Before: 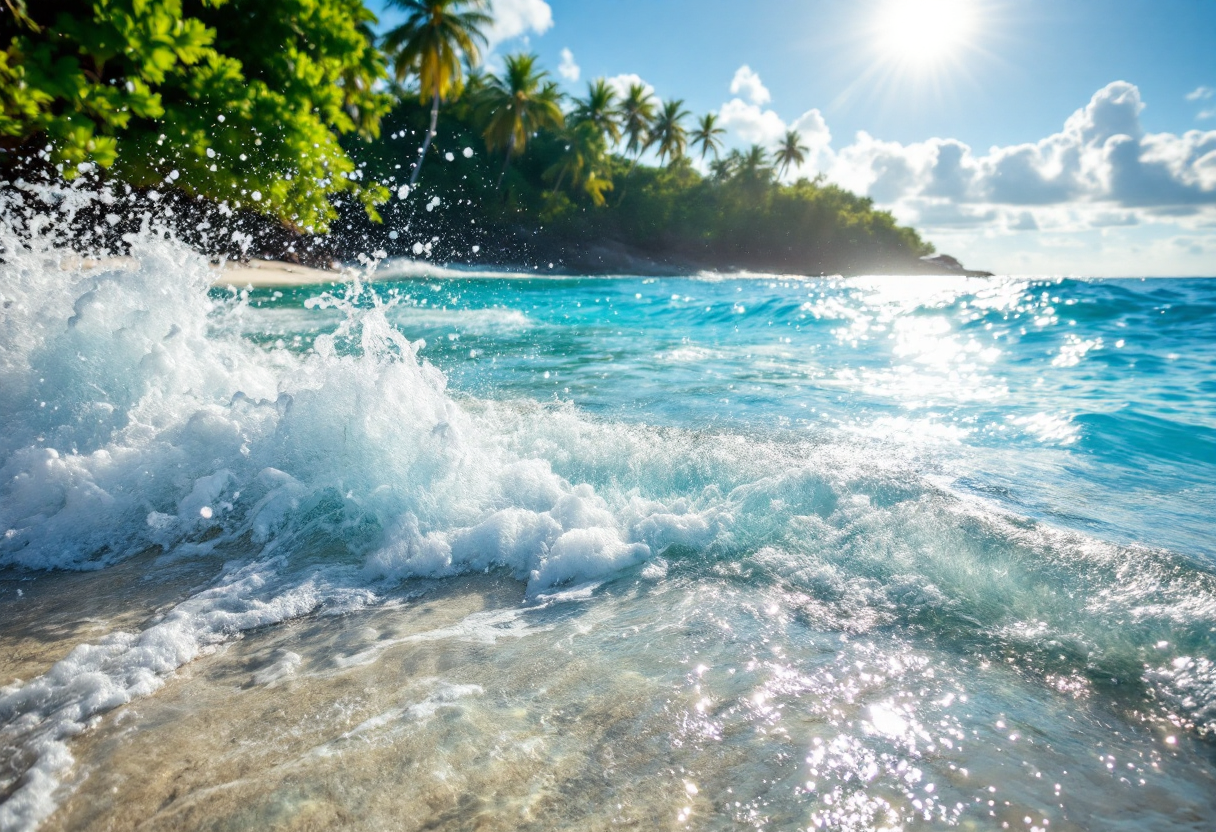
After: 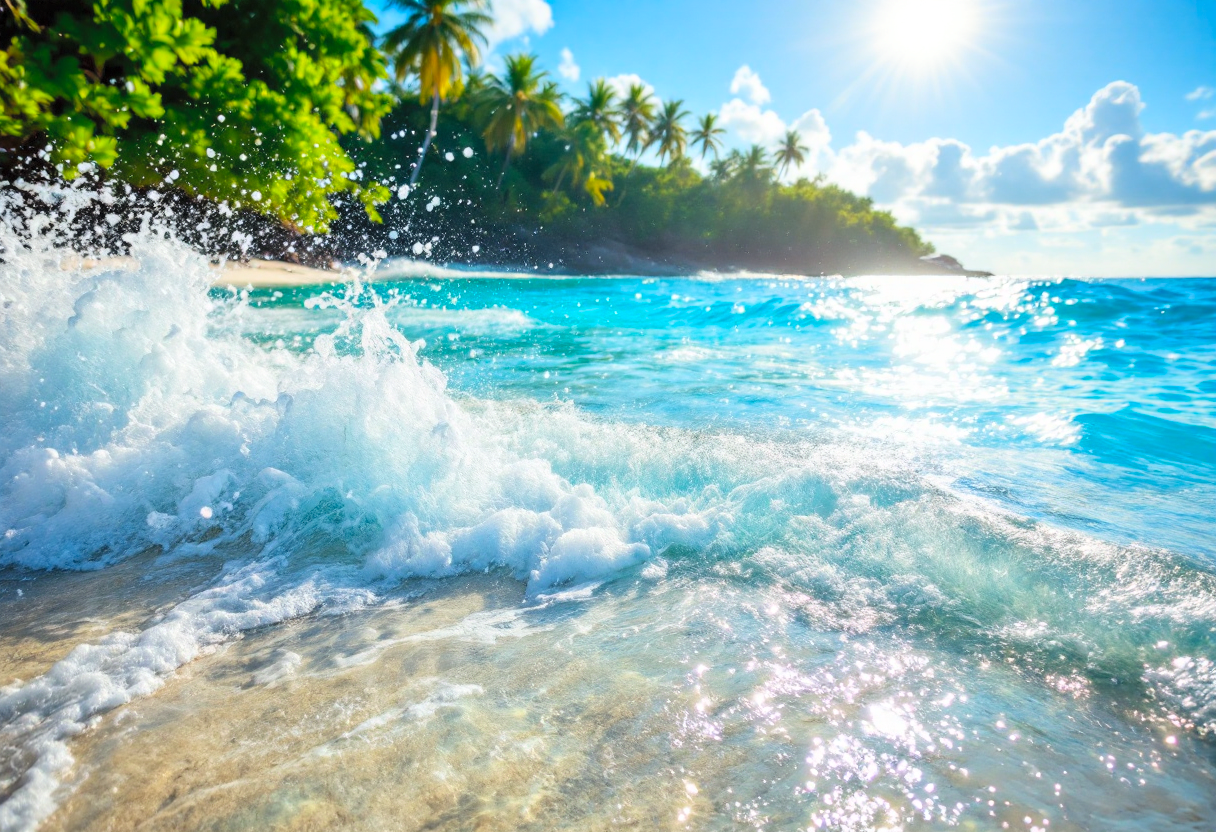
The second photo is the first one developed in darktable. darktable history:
contrast brightness saturation: contrast 0.07, brightness 0.18, saturation 0.4
white balance: red 1, blue 1
